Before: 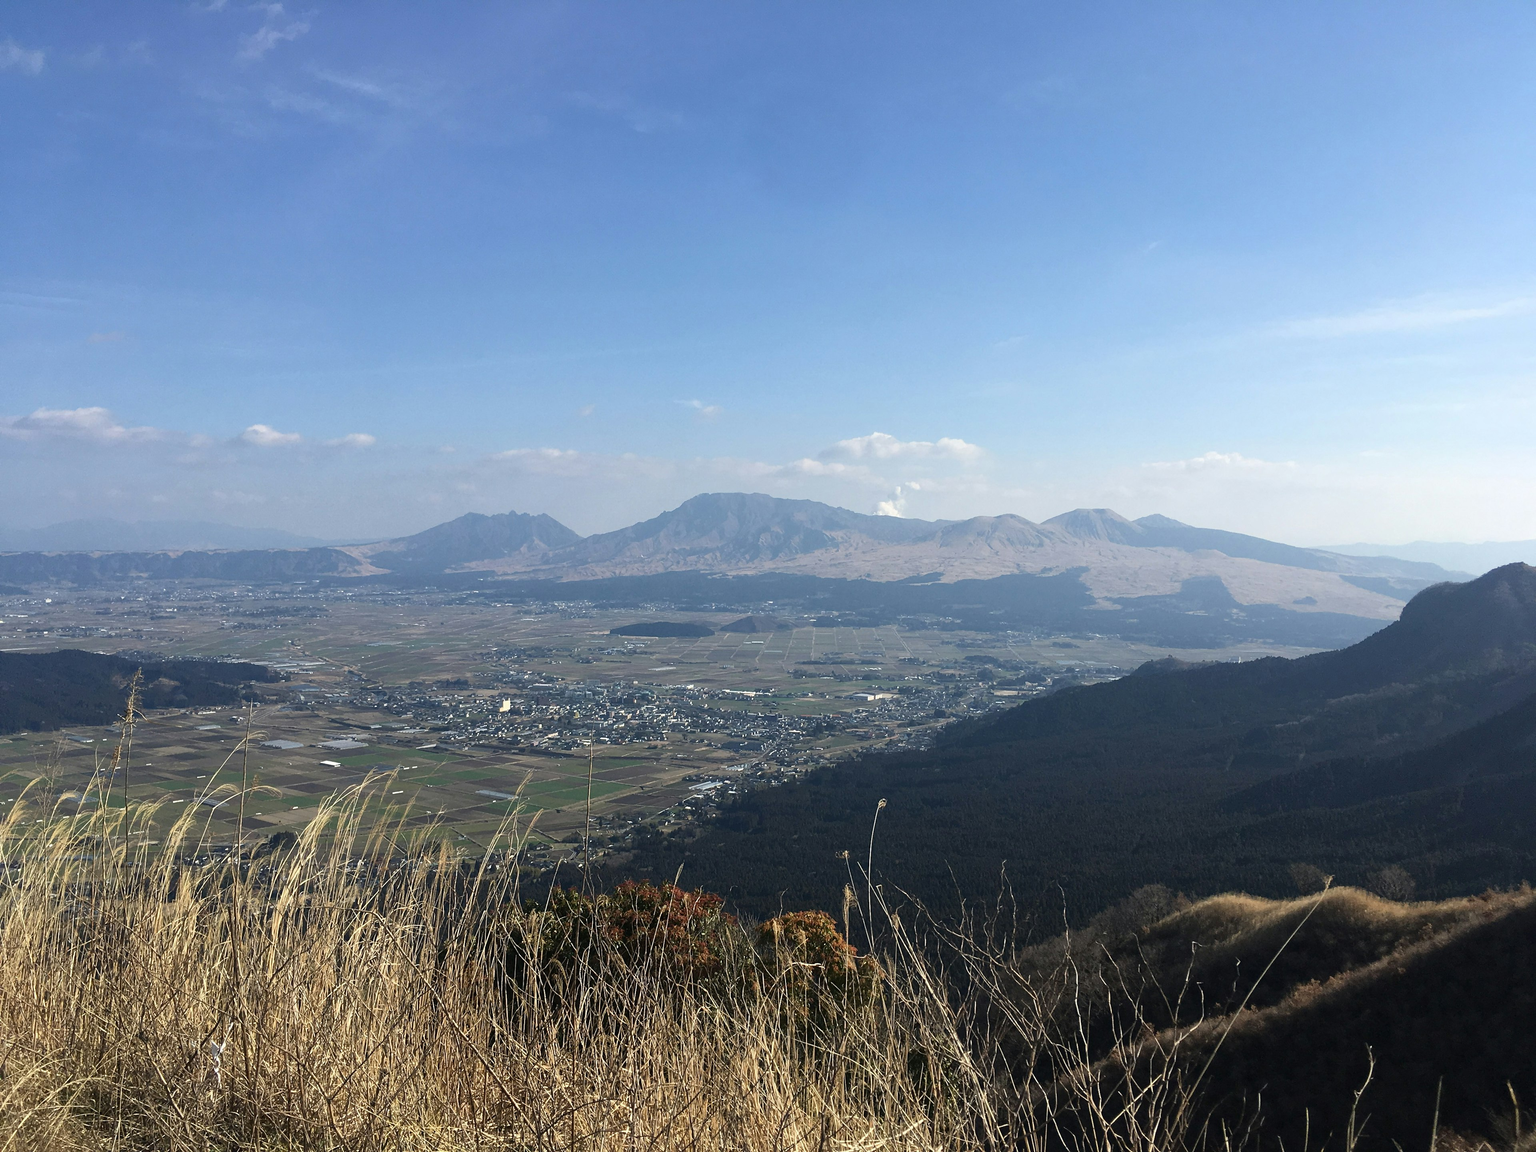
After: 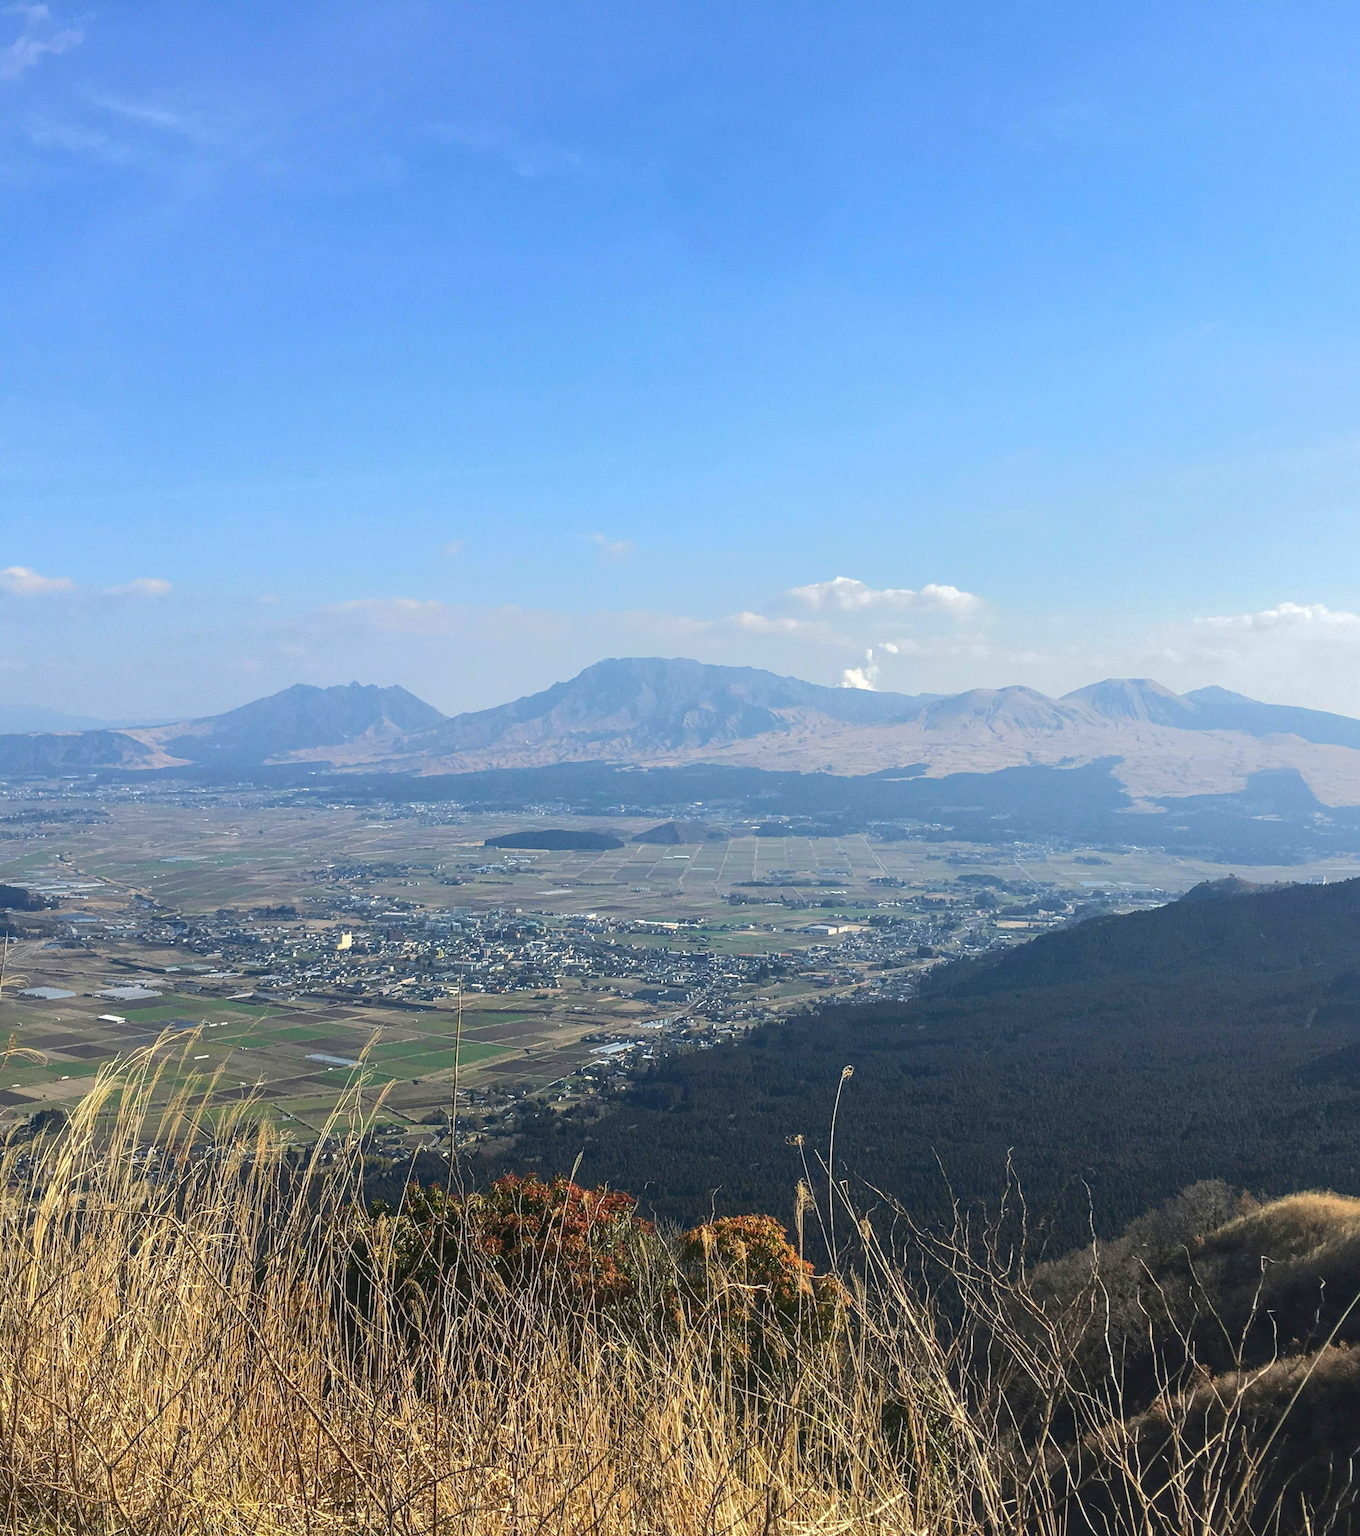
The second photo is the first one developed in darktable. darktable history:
tone curve: curves: ch0 [(0, 0) (0.003, 0.096) (0.011, 0.096) (0.025, 0.098) (0.044, 0.099) (0.069, 0.106) (0.1, 0.128) (0.136, 0.153) (0.177, 0.186) (0.224, 0.218) (0.277, 0.265) (0.335, 0.316) (0.399, 0.374) (0.468, 0.445) (0.543, 0.526) (0.623, 0.605) (0.709, 0.681) (0.801, 0.758) (0.898, 0.819) (1, 1)], color space Lab, linked channels, preserve colors none
crop and rotate: left 16.083%, right 17.505%
local contrast: detail 130%
contrast brightness saturation: contrast 0.066, brightness 0.177, saturation 0.411
